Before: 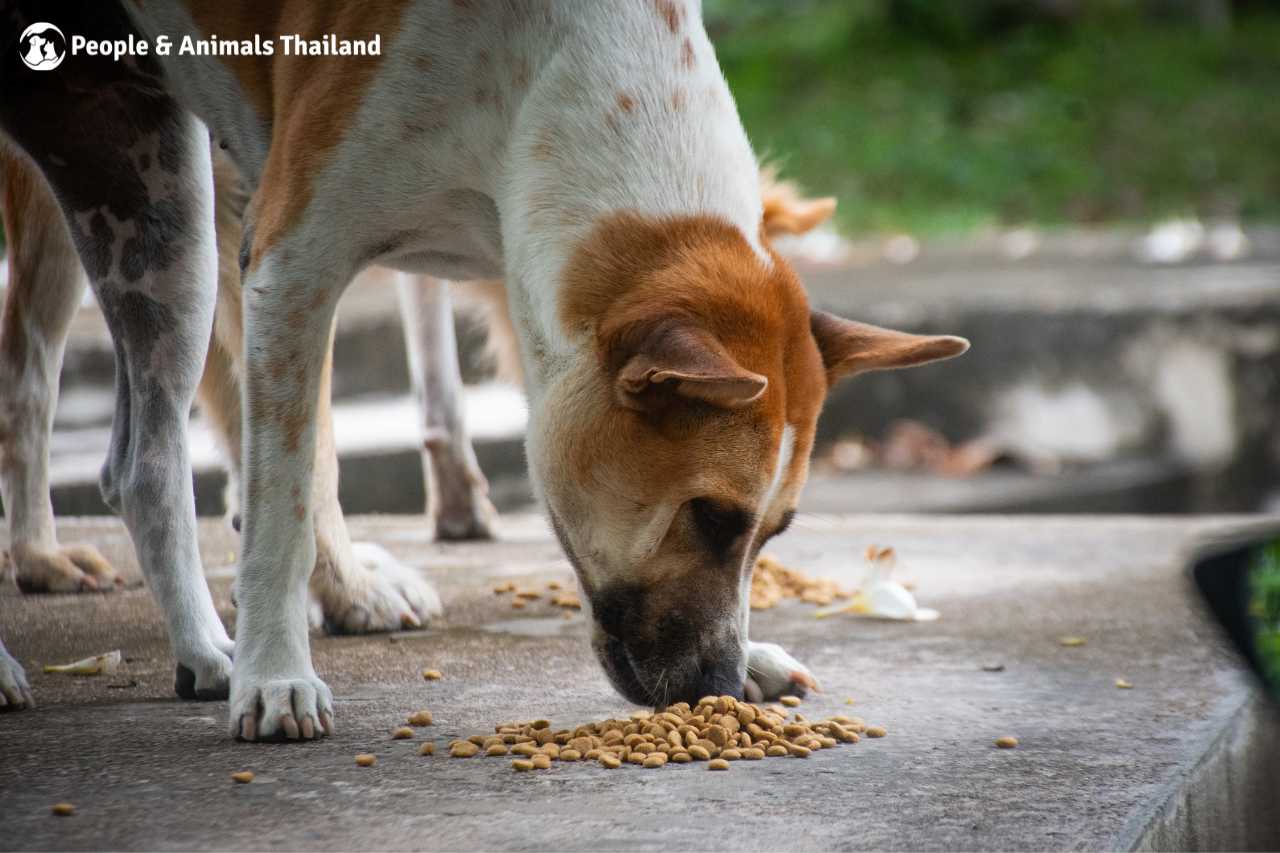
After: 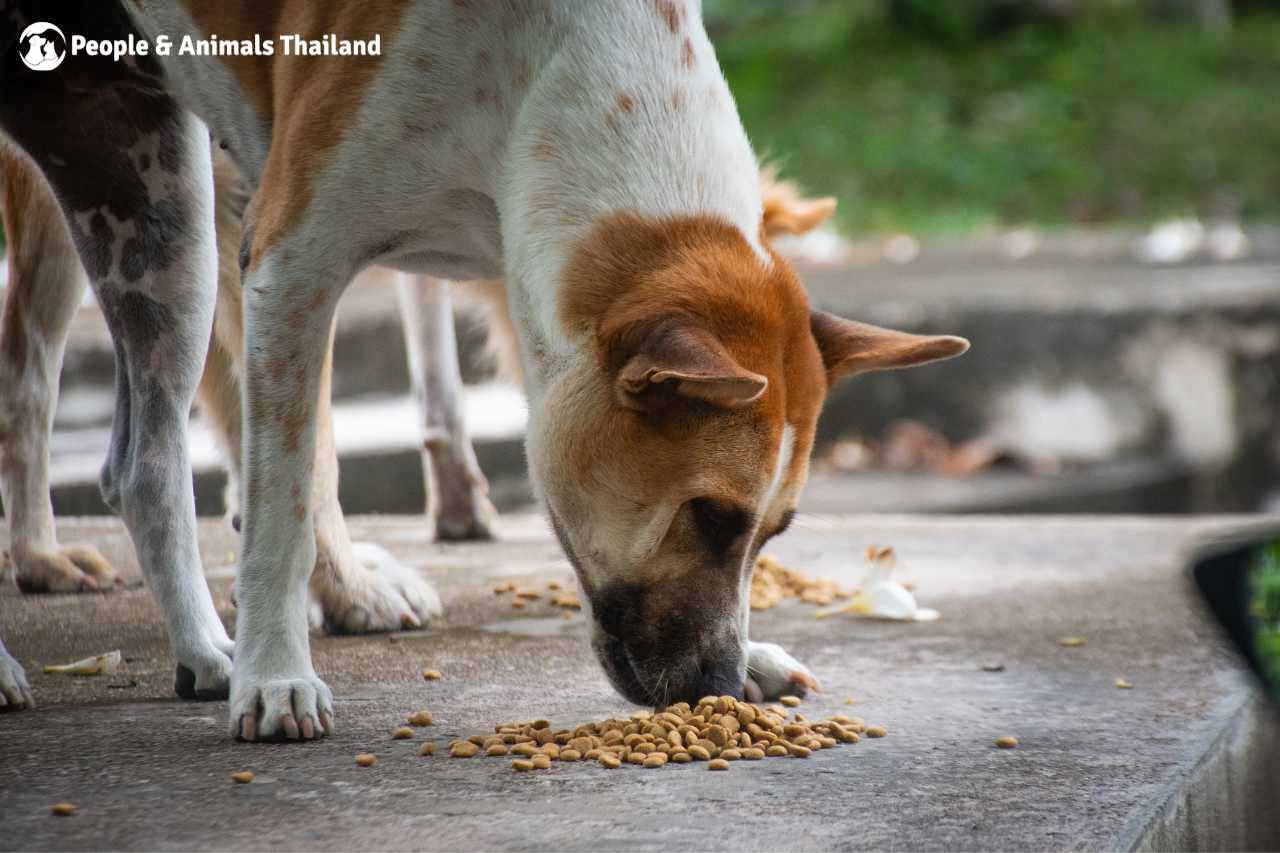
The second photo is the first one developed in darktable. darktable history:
shadows and highlights: shadows 60, soften with gaussian
tone equalizer: on, module defaults
